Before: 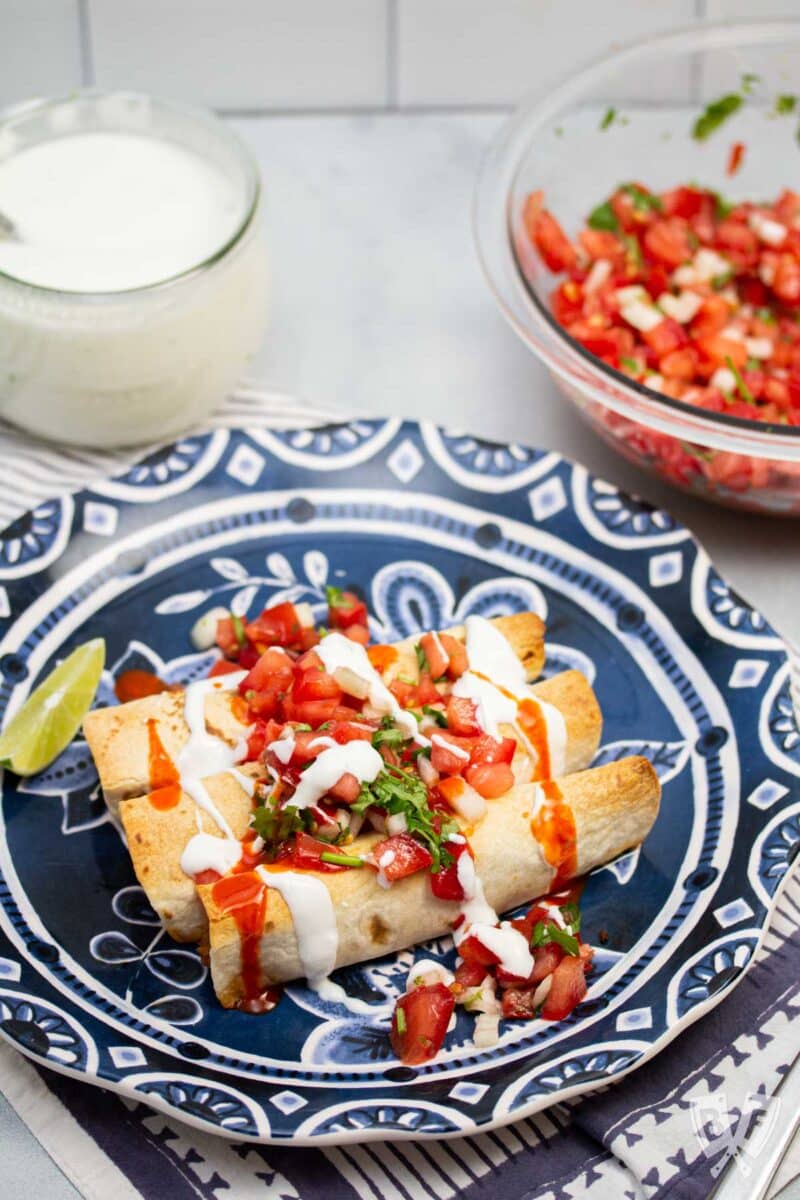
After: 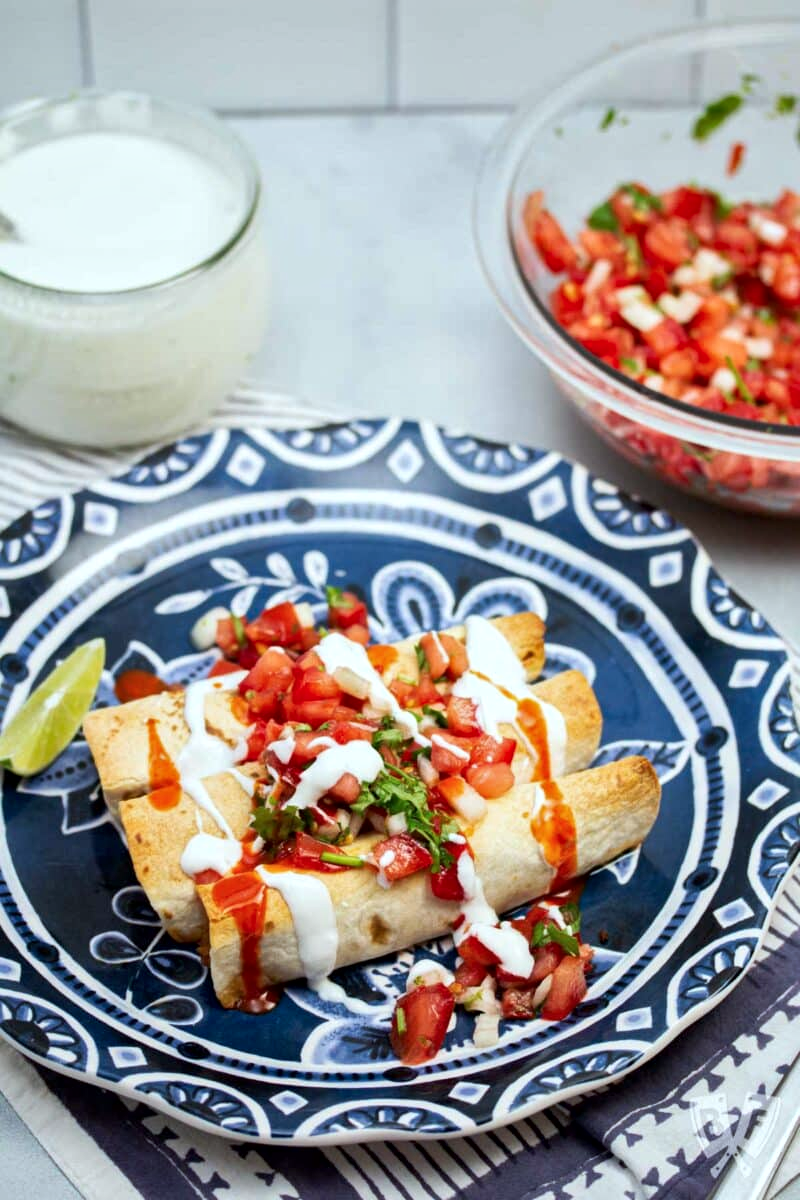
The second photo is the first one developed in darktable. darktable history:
local contrast: mode bilateral grid, contrast 30, coarseness 25, midtone range 0.2
tone curve: curves: ch0 [(0, 0) (0.003, 0.003) (0.011, 0.011) (0.025, 0.024) (0.044, 0.043) (0.069, 0.068) (0.1, 0.098) (0.136, 0.133) (0.177, 0.174) (0.224, 0.22) (0.277, 0.272) (0.335, 0.329) (0.399, 0.391) (0.468, 0.459) (0.543, 0.545) (0.623, 0.625) (0.709, 0.711) (0.801, 0.802) (0.898, 0.898) (1, 1)], preserve colors none
color calibration: illuminant Planckian (black body), adaptation linear Bradford (ICC v4), x 0.361, y 0.366, temperature 4511.61 K, saturation algorithm version 1 (2020)
